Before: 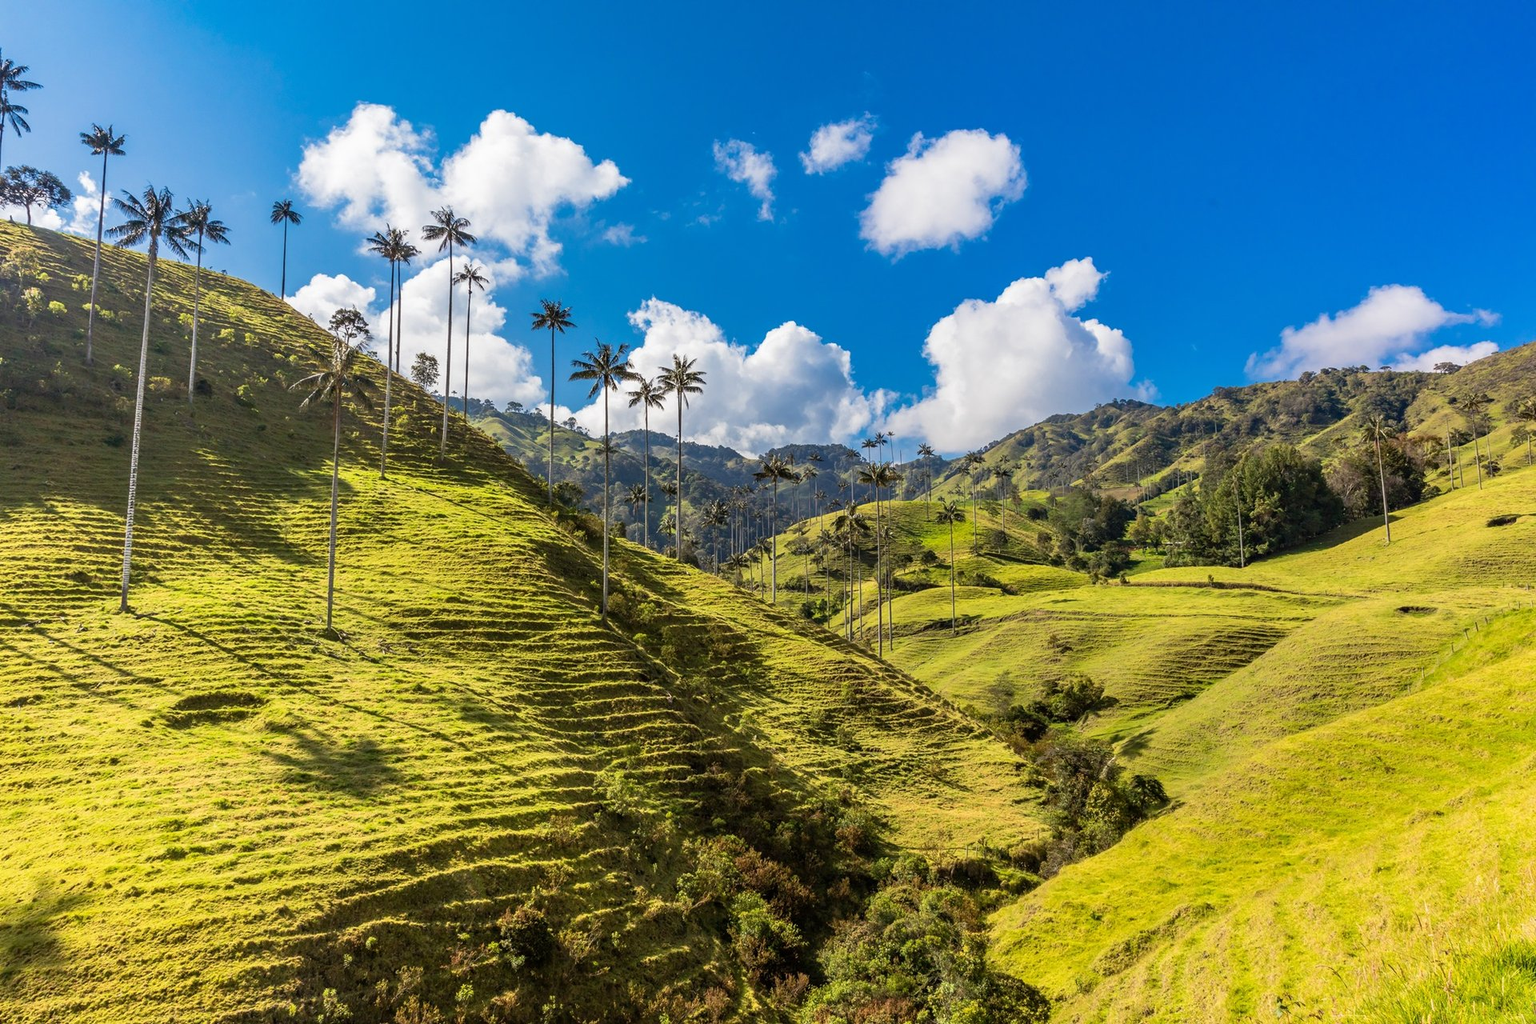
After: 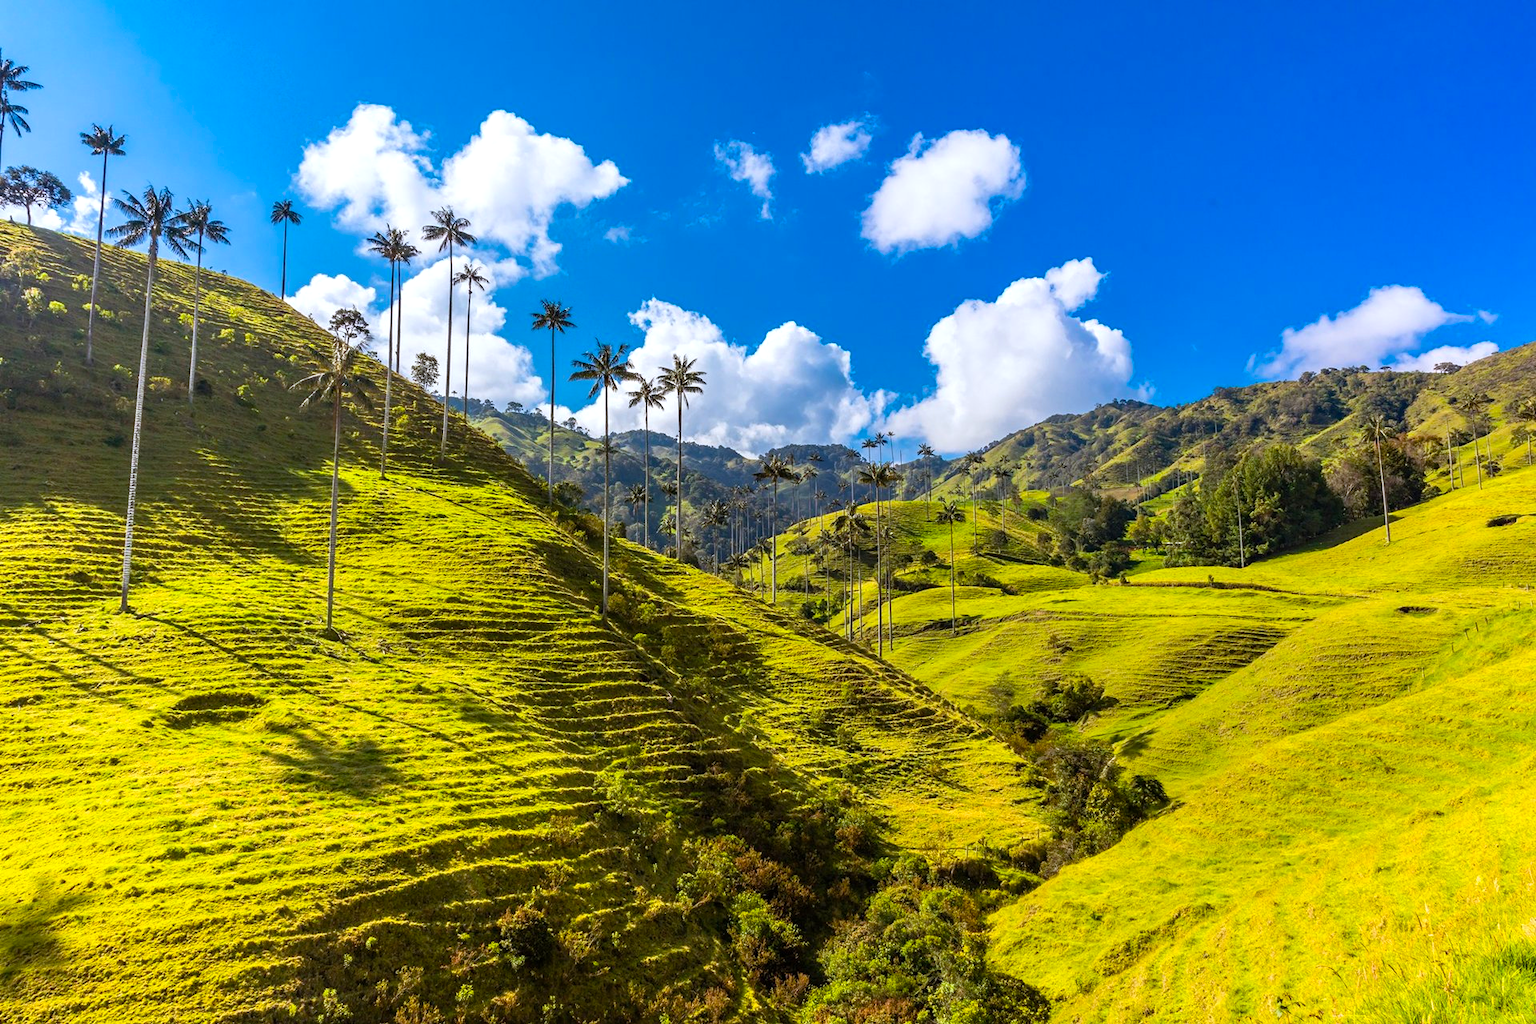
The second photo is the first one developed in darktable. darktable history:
color balance rgb: shadows lift › hue 85.89°, highlights gain › luminance 17.133%, highlights gain › chroma 2.844%, highlights gain › hue 260.06°, perceptual saturation grading › global saturation 30.989%
